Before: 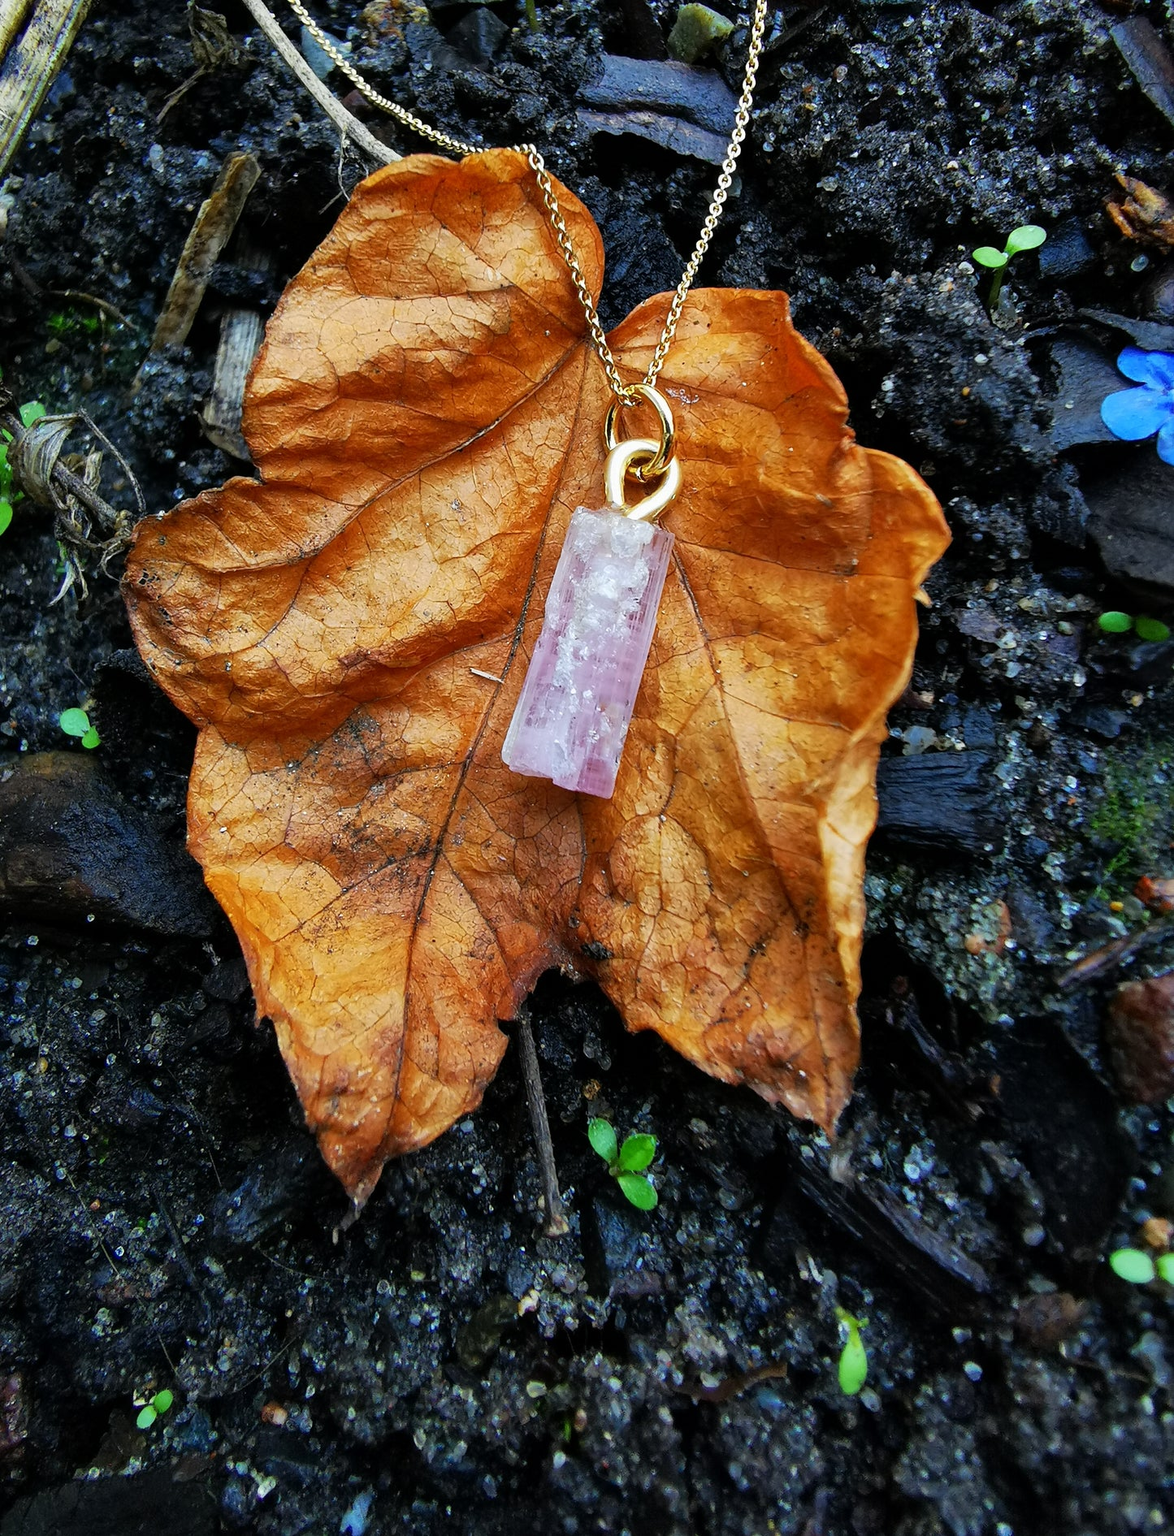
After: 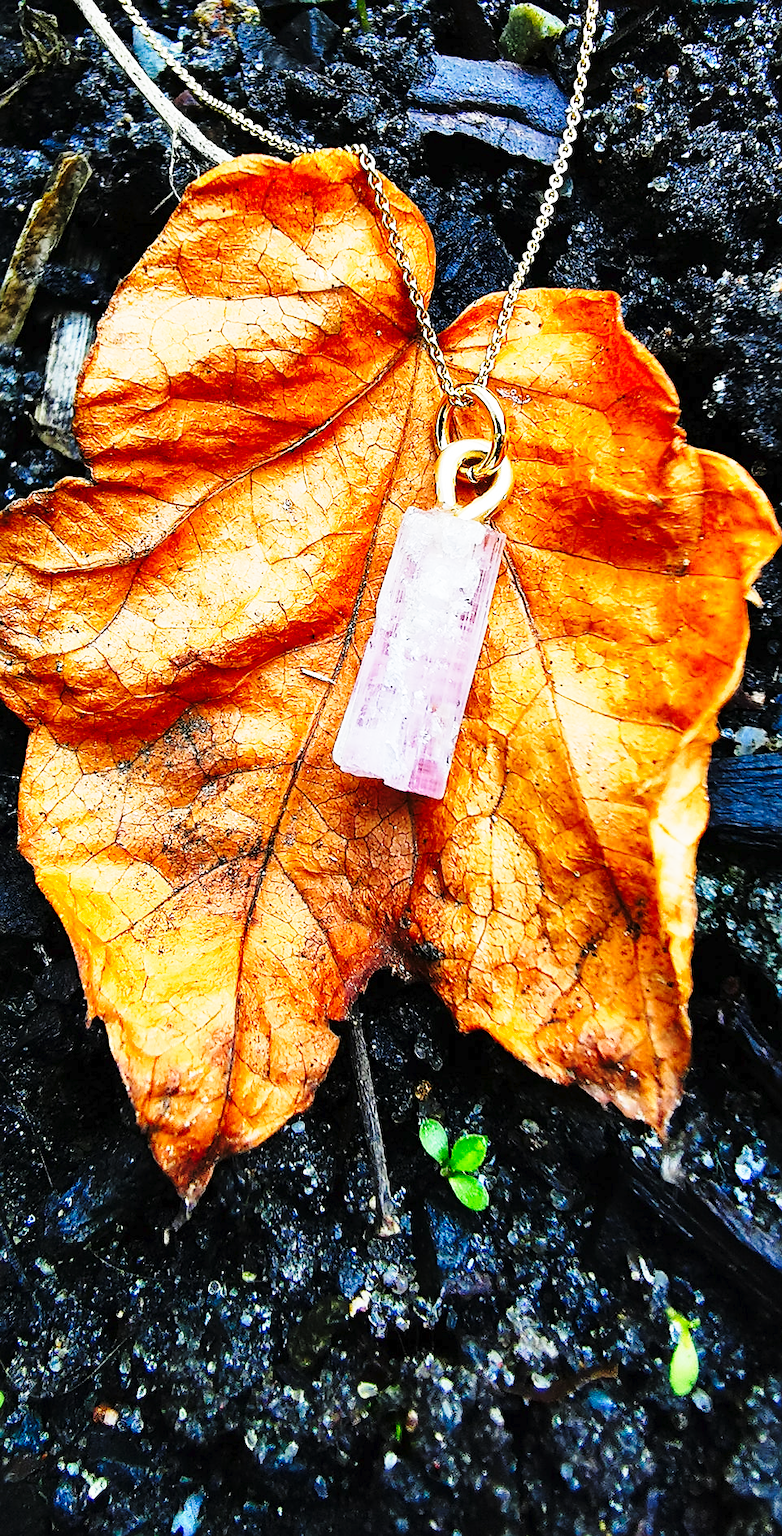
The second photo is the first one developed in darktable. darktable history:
tone curve: curves: ch0 [(0, 0) (0.003, 0.011) (0.011, 0.019) (0.025, 0.03) (0.044, 0.045) (0.069, 0.061) (0.1, 0.085) (0.136, 0.119) (0.177, 0.159) (0.224, 0.205) (0.277, 0.261) (0.335, 0.329) (0.399, 0.407) (0.468, 0.508) (0.543, 0.606) (0.623, 0.71) (0.709, 0.815) (0.801, 0.903) (0.898, 0.957) (1, 1)], preserve colors none
crop and rotate: left 14.436%, right 18.898%
base curve: curves: ch0 [(0, 0) (0.028, 0.03) (0.121, 0.232) (0.46, 0.748) (0.859, 0.968) (1, 1)], preserve colors none
sharpen: on, module defaults
